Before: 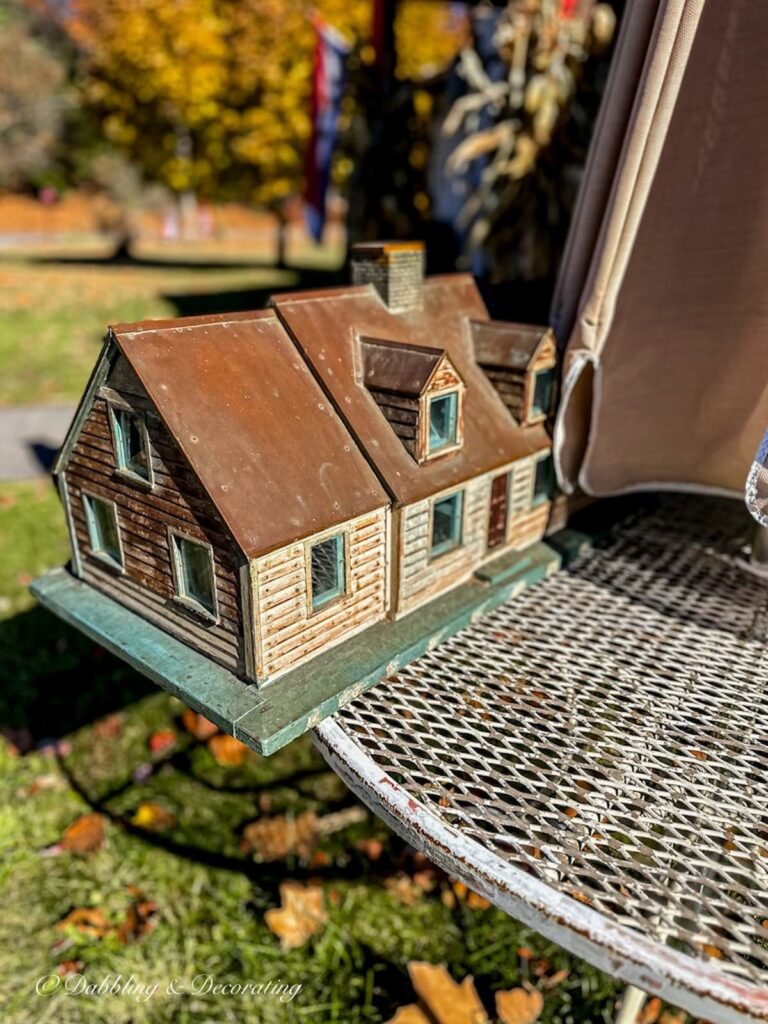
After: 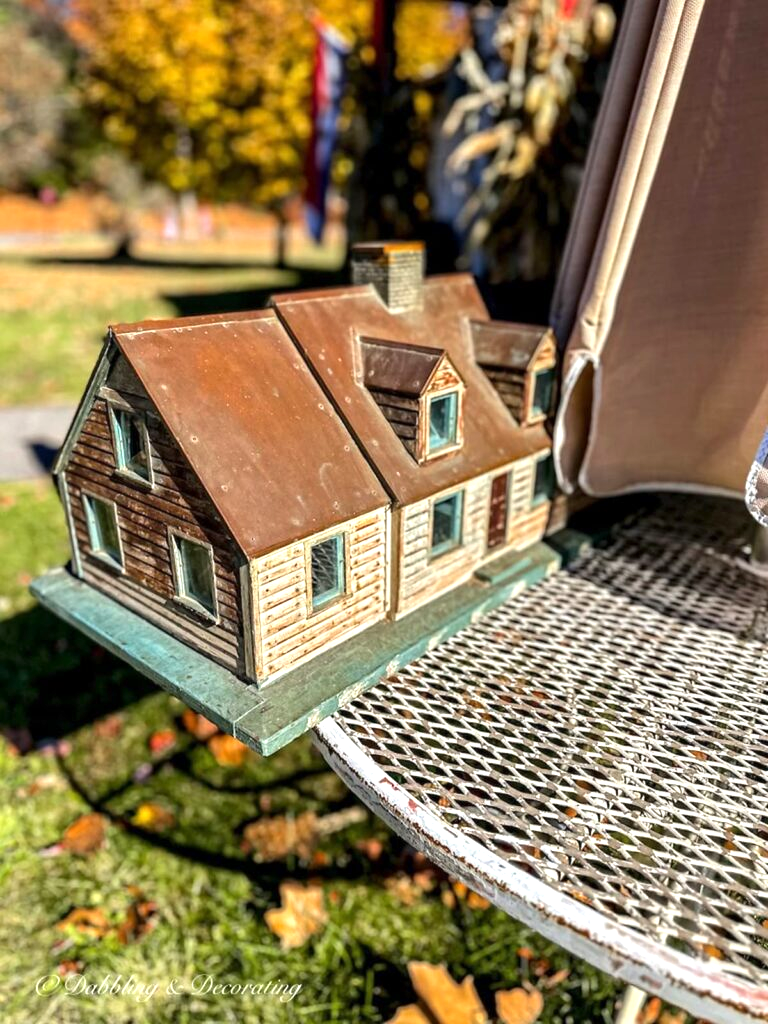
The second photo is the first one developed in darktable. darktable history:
exposure: exposure 0.561 EV, compensate highlight preservation false
